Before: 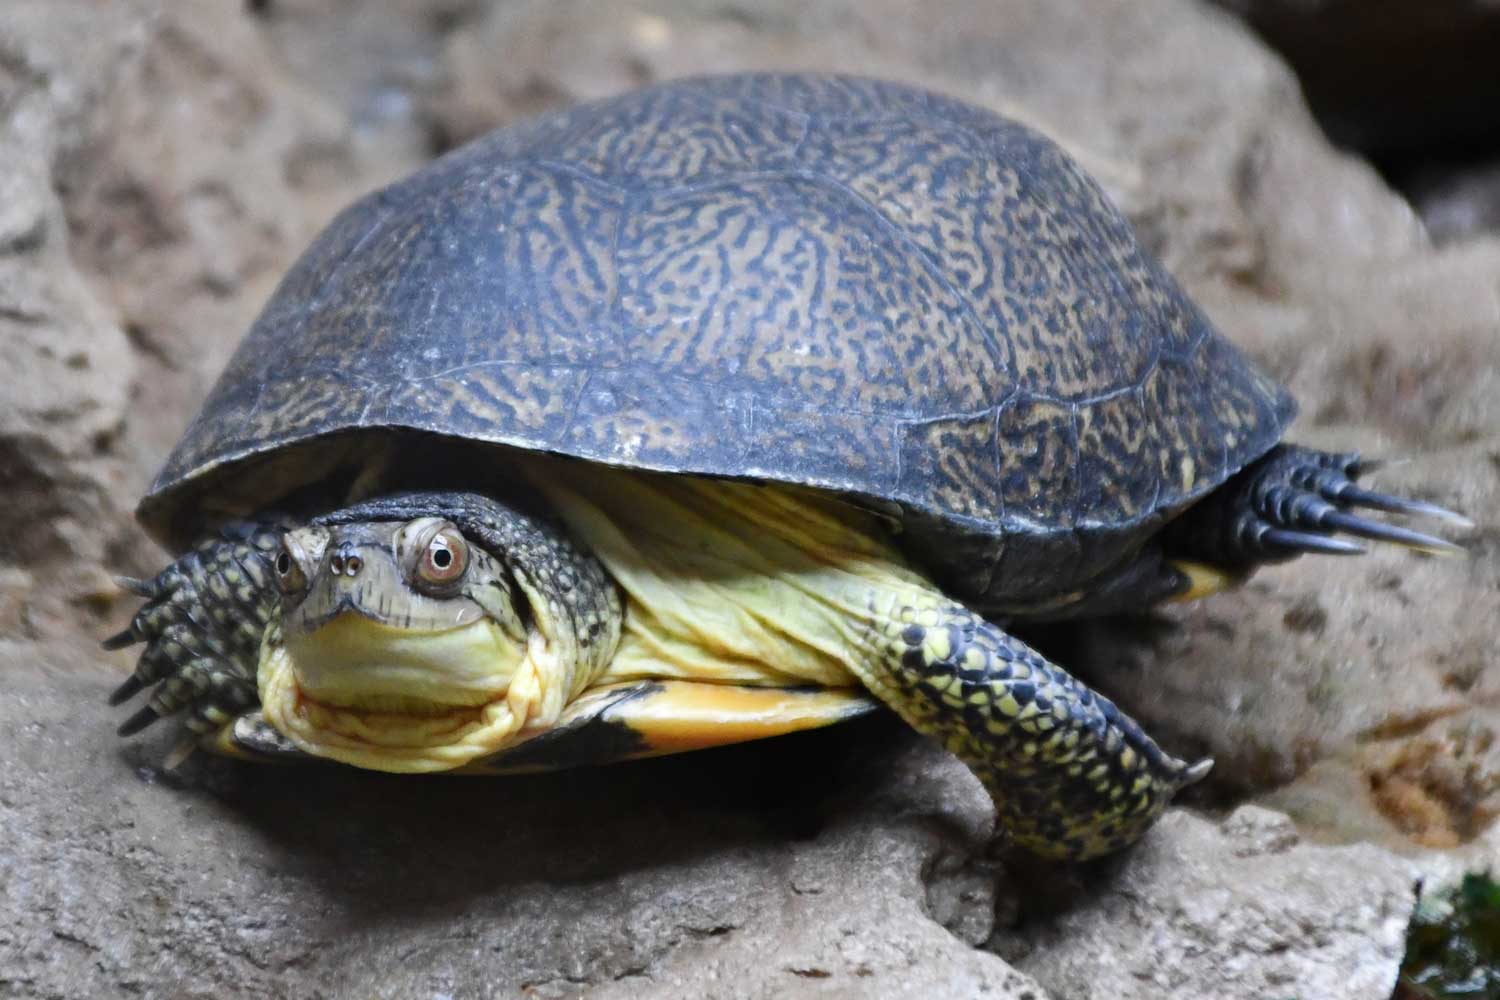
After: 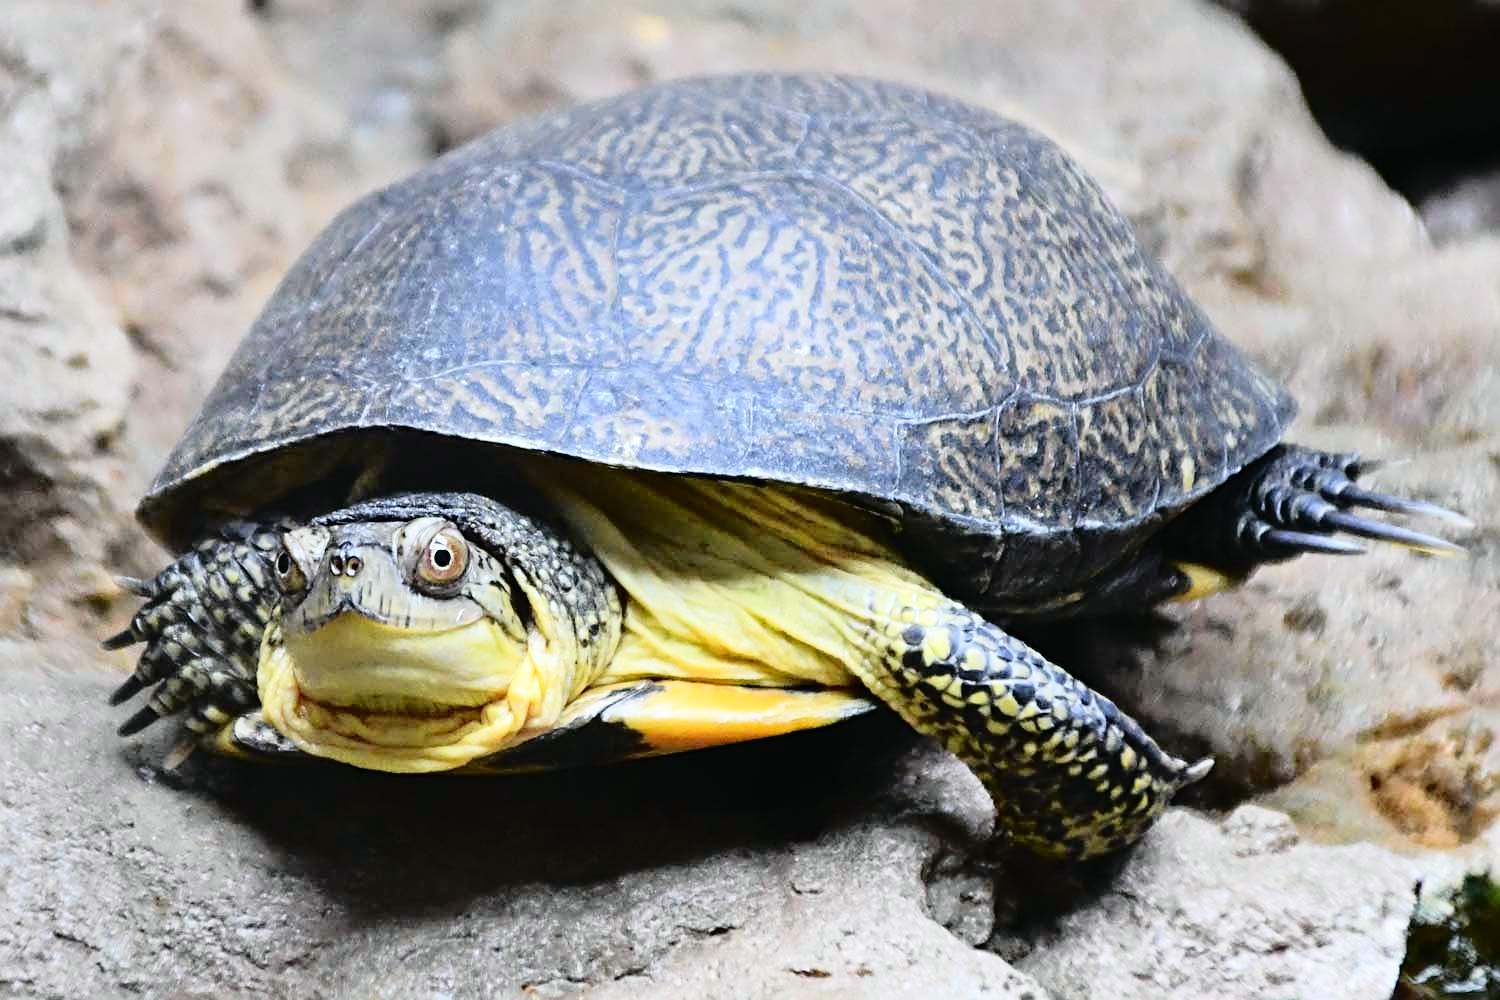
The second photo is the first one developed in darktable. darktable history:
sharpen: radius 2.642, amount 0.659
tone curve: curves: ch0 [(0, 0.013) (0.129, 0.1) (0.291, 0.375) (0.46, 0.576) (0.667, 0.78) (0.851, 0.903) (0.997, 0.951)]; ch1 [(0, 0) (0.353, 0.344) (0.45, 0.46) (0.498, 0.495) (0.528, 0.531) (0.563, 0.566) (0.592, 0.609) (0.657, 0.672) (1, 1)]; ch2 [(0, 0) (0.333, 0.346) (0.375, 0.375) (0.427, 0.44) (0.5, 0.501) (0.505, 0.505) (0.544, 0.573) (0.576, 0.615) (0.612, 0.644) (0.66, 0.715) (1, 1)], color space Lab, independent channels, preserve colors none
tone equalizer: -8 EV -0.404 EV, -7 EV -0.385 EV, -6 EV -0.337 EV, -5 EV -0.206 EV, -3 EV 0.211 EV, -2 EV 0.341 EV, -1 EV 0.372 EV, +0 EV 0.416 EV, mask exposure compensation -0.498 EV
